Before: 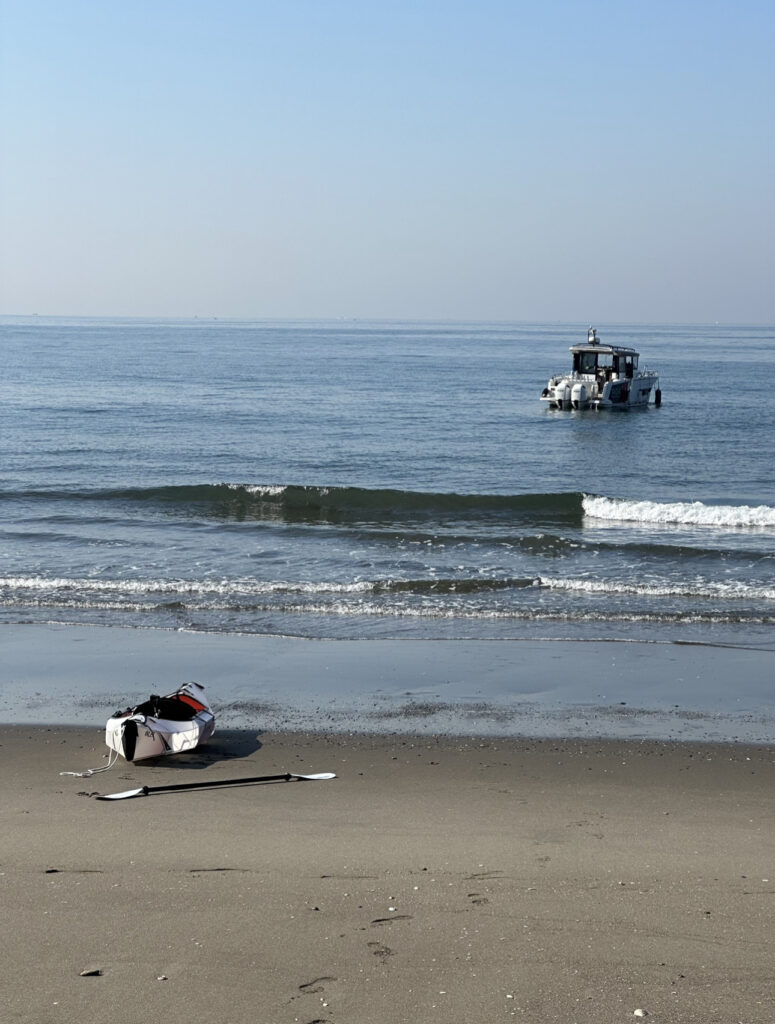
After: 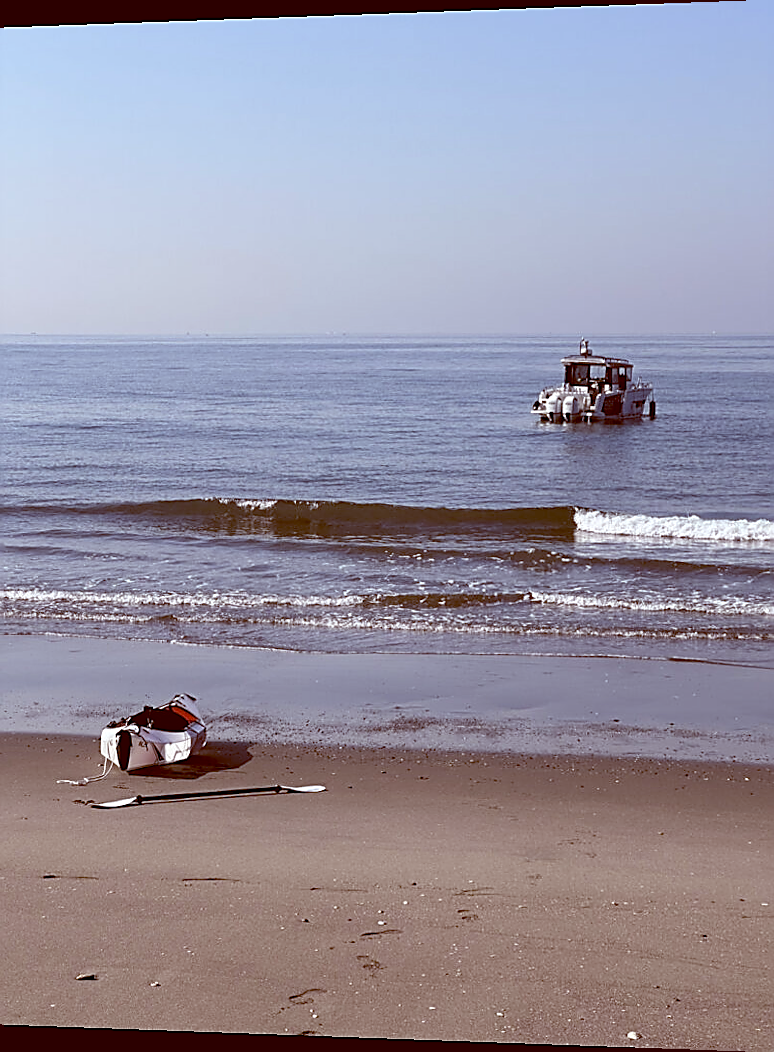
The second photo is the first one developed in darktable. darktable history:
sharpen: radius 1.4, amount 1.25, threshold 0.7
color balance: lift [1, 1.015, 1.004, 0.985], gamma [1, 0.958, 0.971, 1.042], gain [1, 0.956, 0.977, 1.044]
rgb levels: mode RGB, independent channels, levels [[0, 0.474, 1], [0, 0.5, 1], [0, 0.5, 1]]
rotate and perspective: lens shift (horizontal) -0.055, automatic cropping off
